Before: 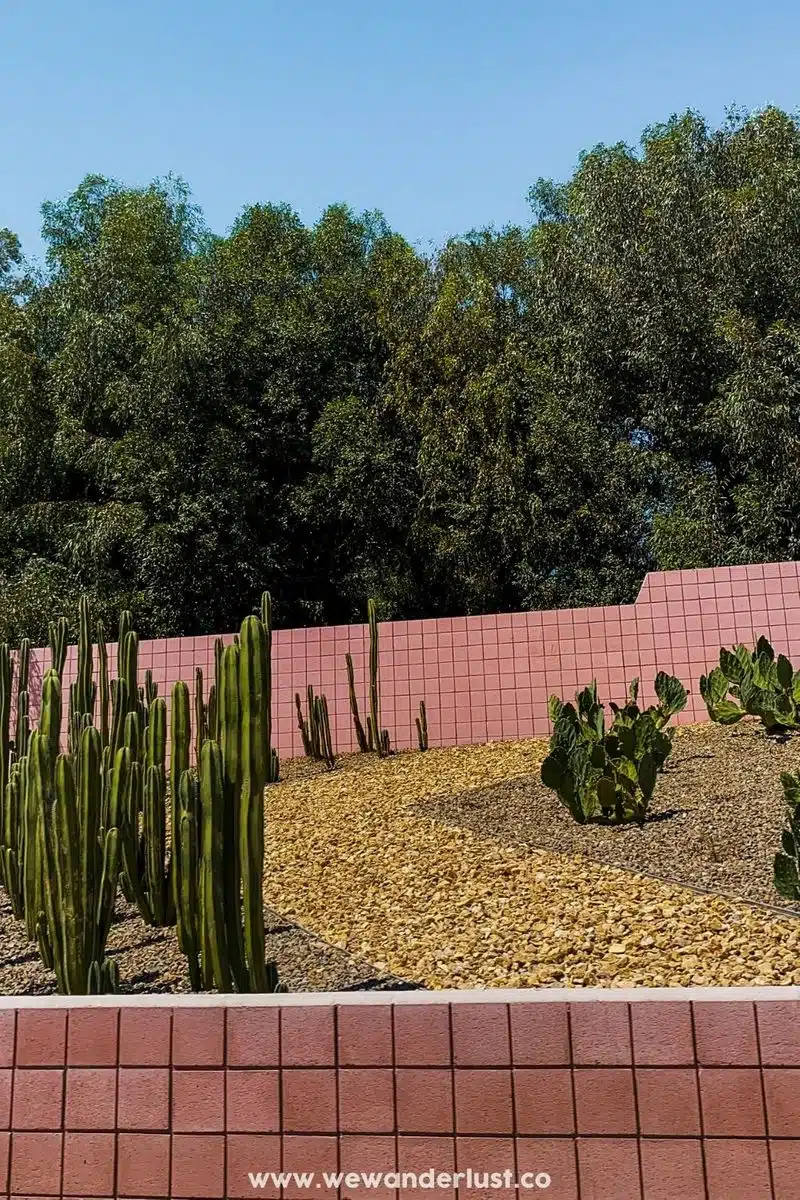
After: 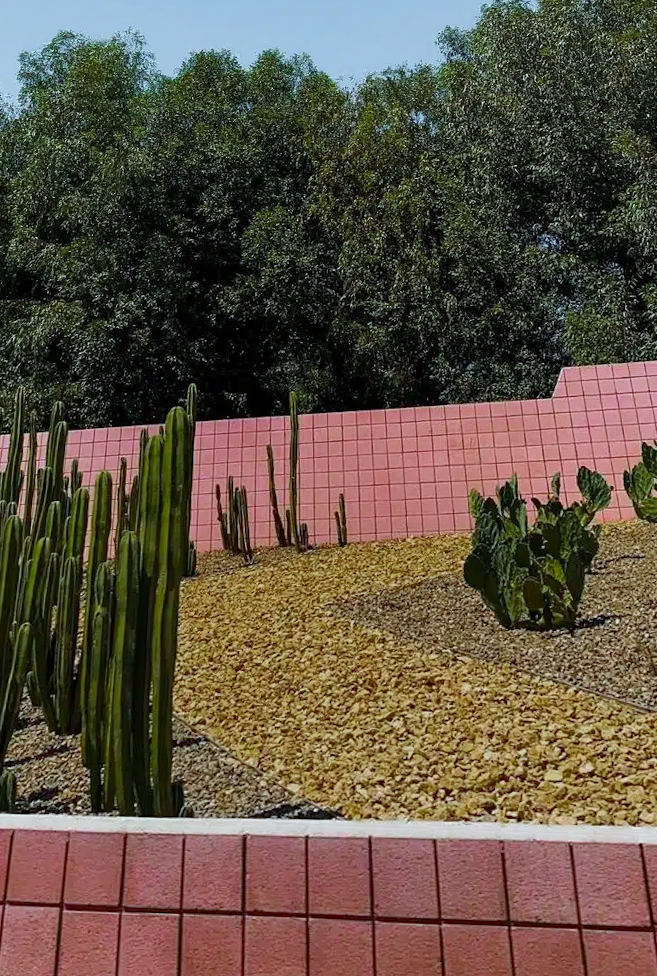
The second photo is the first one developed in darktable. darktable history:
rotate and perspective: rotation 0.72°, lens shift (vertical) -0.352, lens shift (horizontal) -0.051, crop left 0.152, crop right 0.859, crop top 0.019, crop bottom 0.964
color calibration: illuminant Planckian (black body), adaptation linear Bradford (ICC v4), x 0.364, y 0.367, temperature 4417.56 K, saturation algorithm version 1 (2020)
color zones: curves: ch0 [(0, 0.48) (0.209, 0.398) (0.305, 0.332) (0.429, 0.493) (0.571, 0.5) (0.714, 0.5) (0.857, 0.5) (1, 0.48)]; ch1 [(0, 0.633) (0.143, 0.586) (0.286, 0.489) (0.429, 0.448) (0.571, 0.31) (0.714, 0.335) (0.857, 0.492) (1, 0.633)]; ch2 [(0, 0.448) (0.143, 0.498) (0.286, 0.5) (0.429, 0.5) (0.571, 0.5) (0.714, 0.5) (0.857, 0.5) (1, 0.448)]
crop: top 7.625%, bottom 8.027%
